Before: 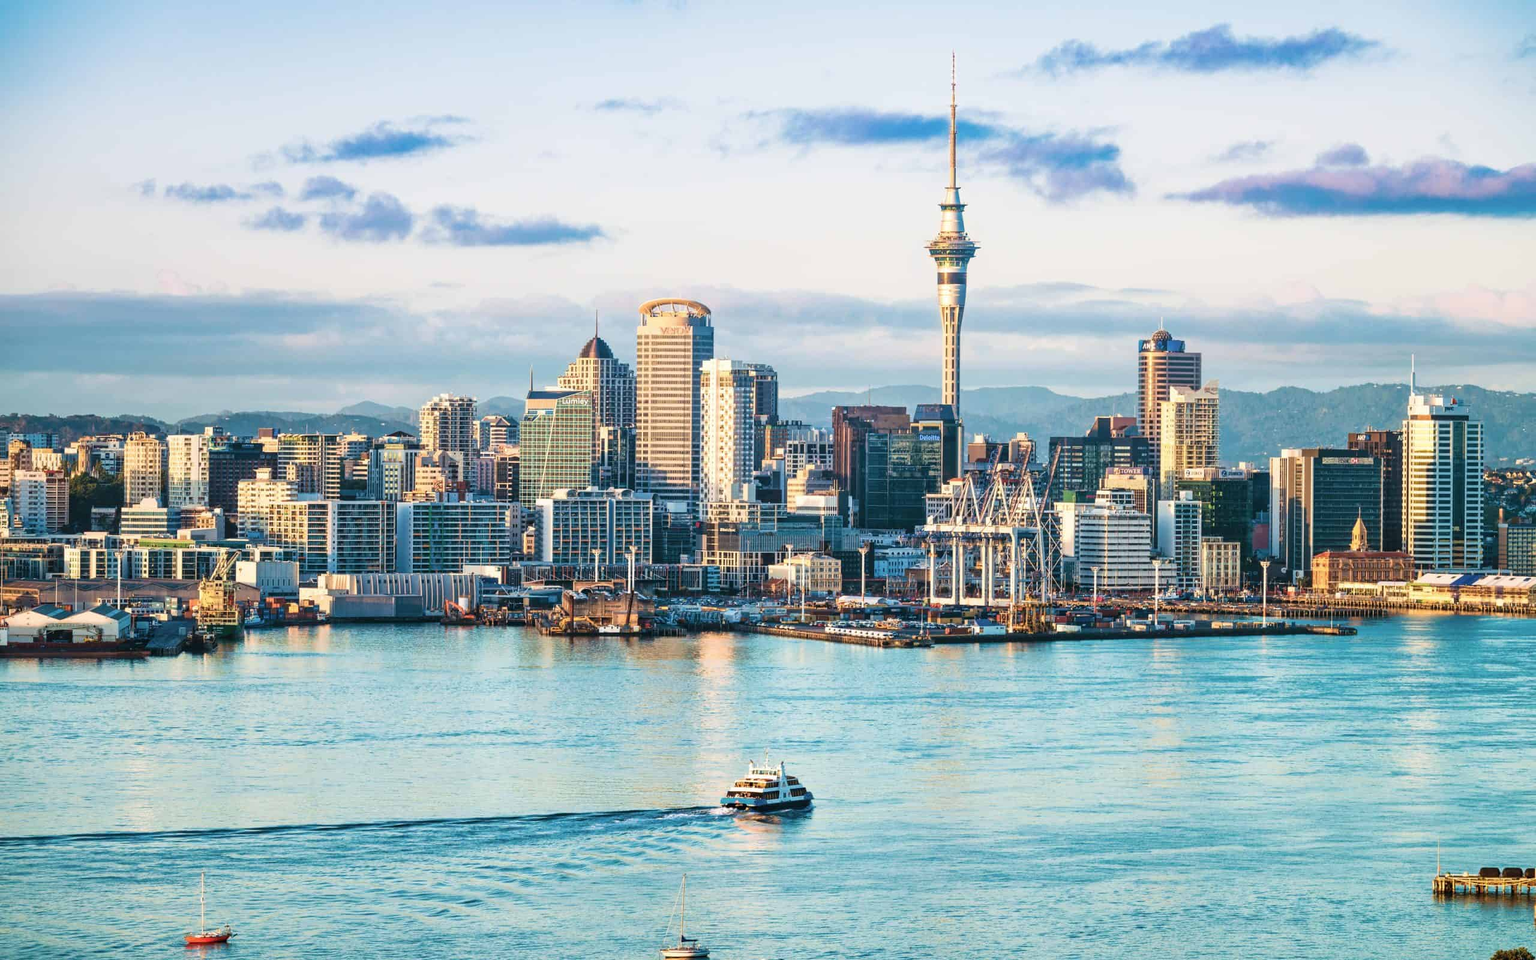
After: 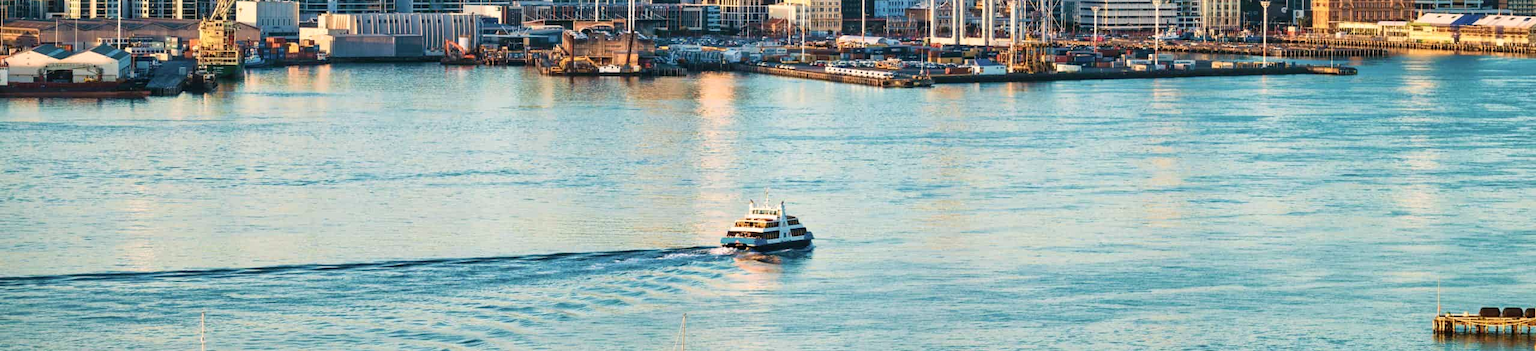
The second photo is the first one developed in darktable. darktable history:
exposure: compensate highlight preservation false
crop and rotate: top 58.494%, bottom 4.87%
color correction: highlights a* 3.67, highlights b* 5.11
